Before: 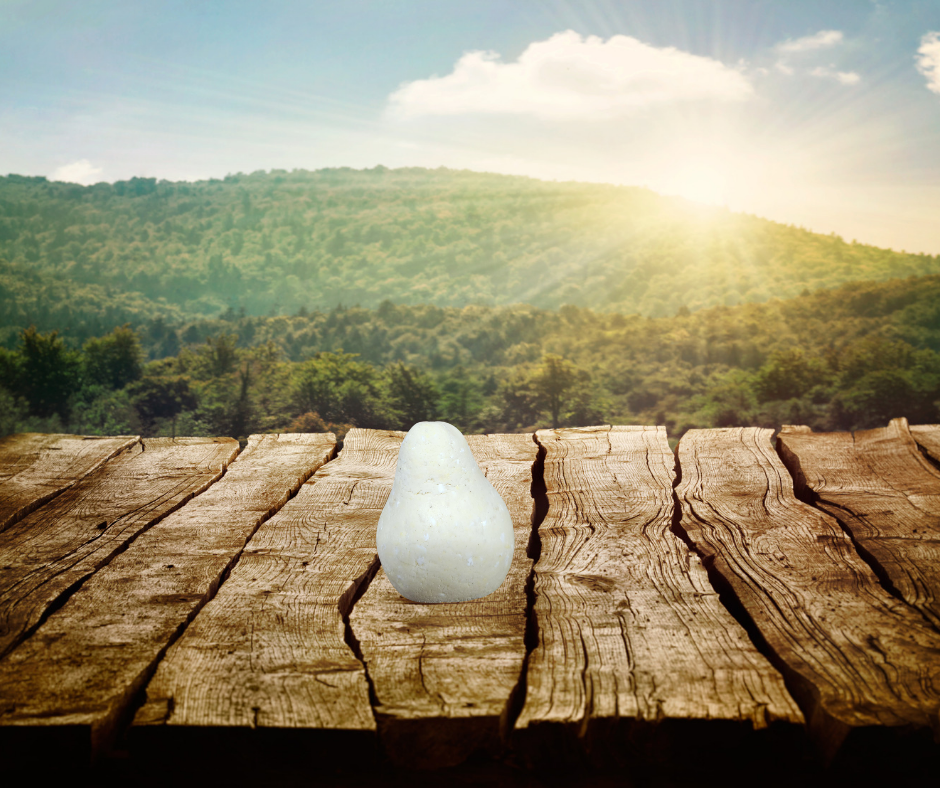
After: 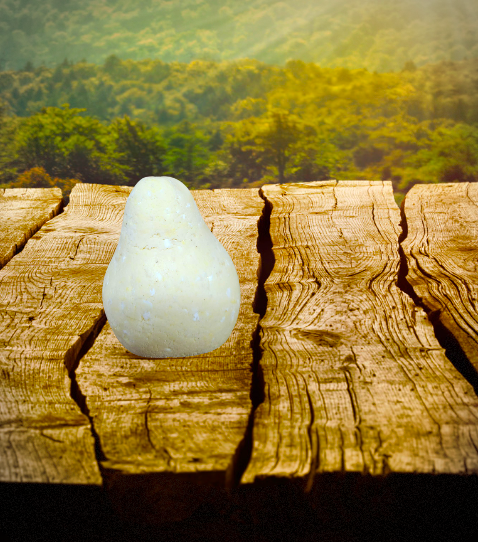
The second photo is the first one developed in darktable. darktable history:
crop and rotate: left 29.23%, top 31.157%, right 19.839%
color balance rgb: linear chroma grading › global chroma 15.576%, perceptual saturation grading › global saturation 16.181%, global vibrance 50.517%
vignetting: dithering 8-bit output
